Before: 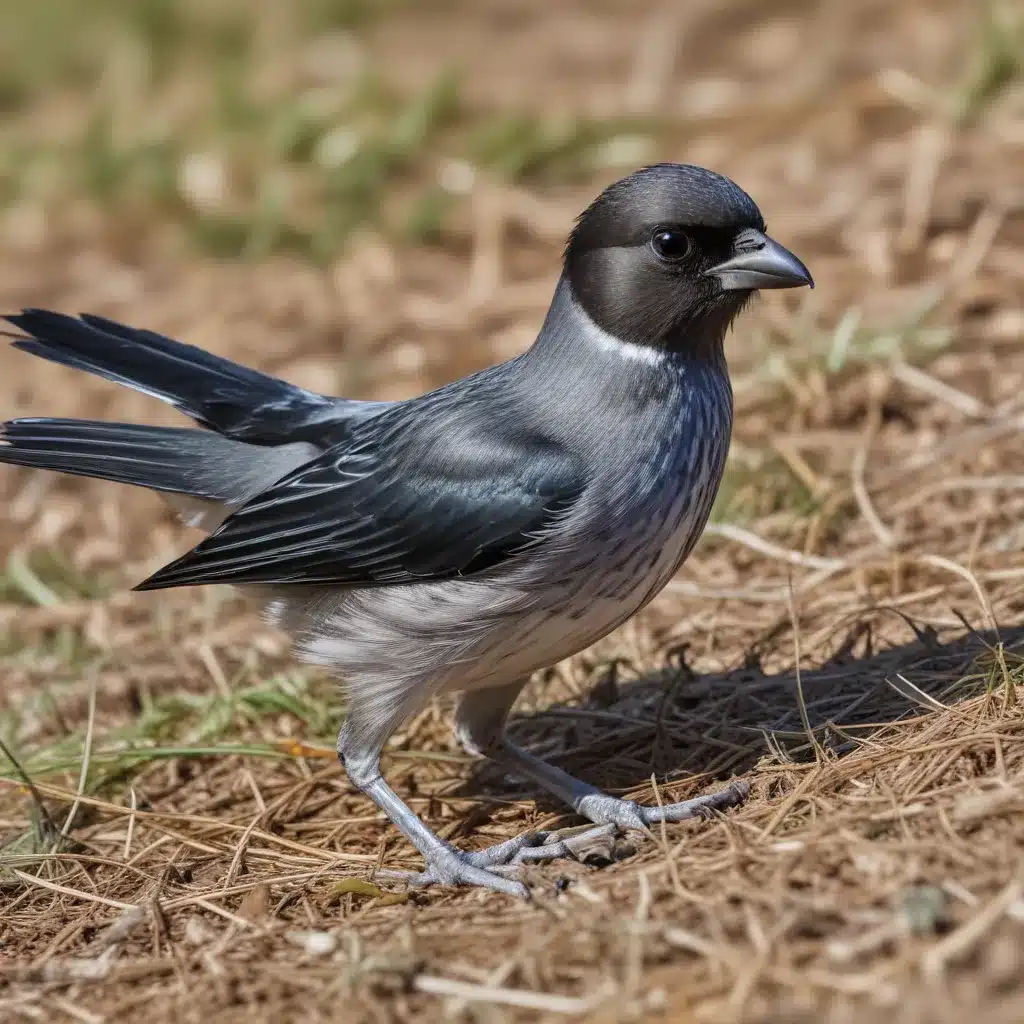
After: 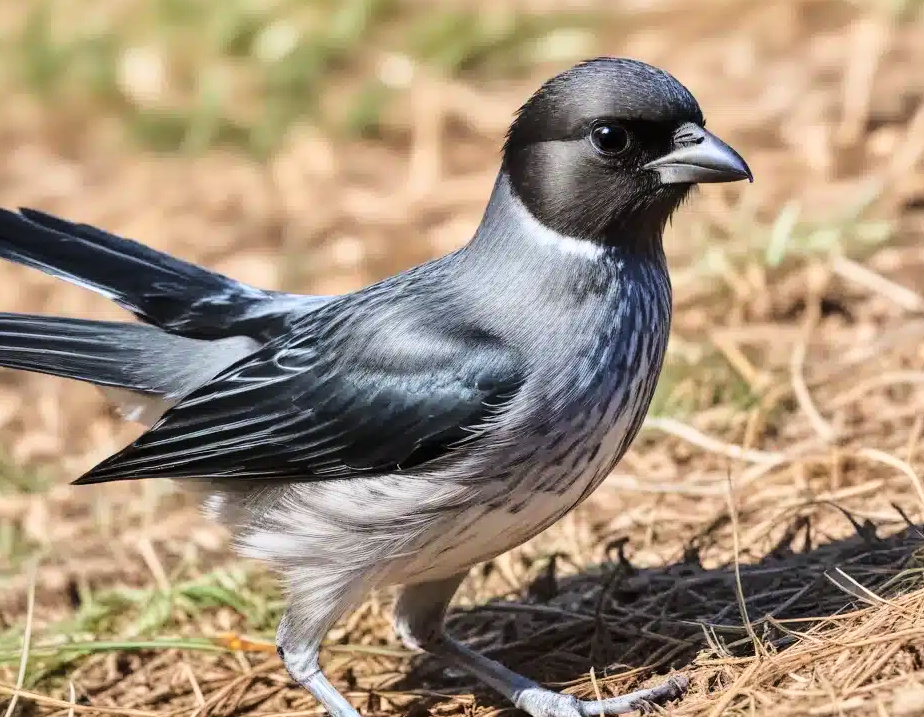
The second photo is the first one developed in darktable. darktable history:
crop: left 5.992%, top 10.409%, right 3.741%, bottom 19.391%
base curve: curves: ch0 [(0, 0) (0.028, 0.03) (0.121, 0.232) (0.46, 0.748) (0.859, 0.968) (1, 1)]
